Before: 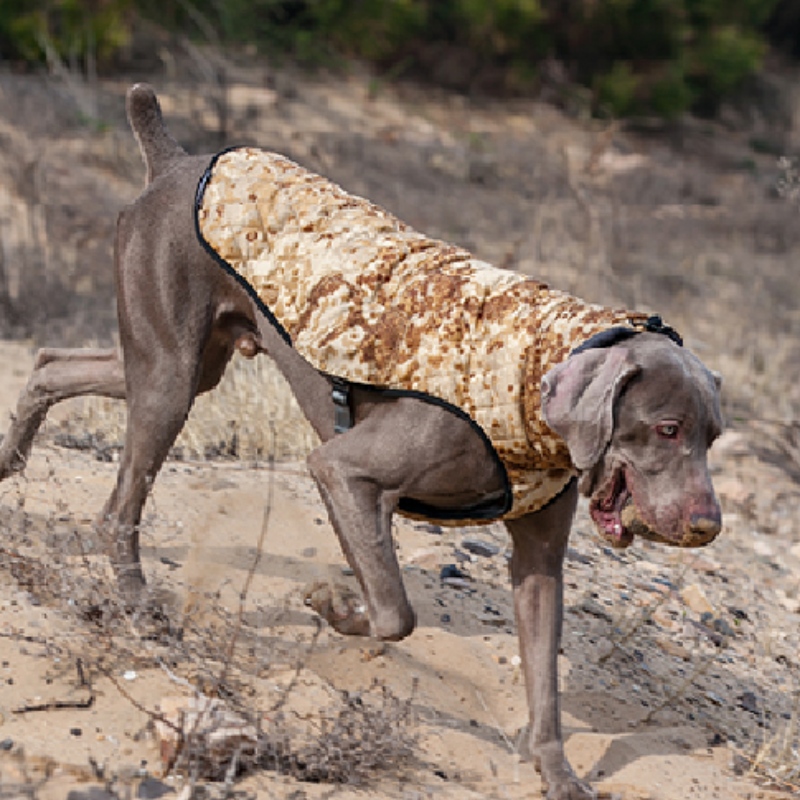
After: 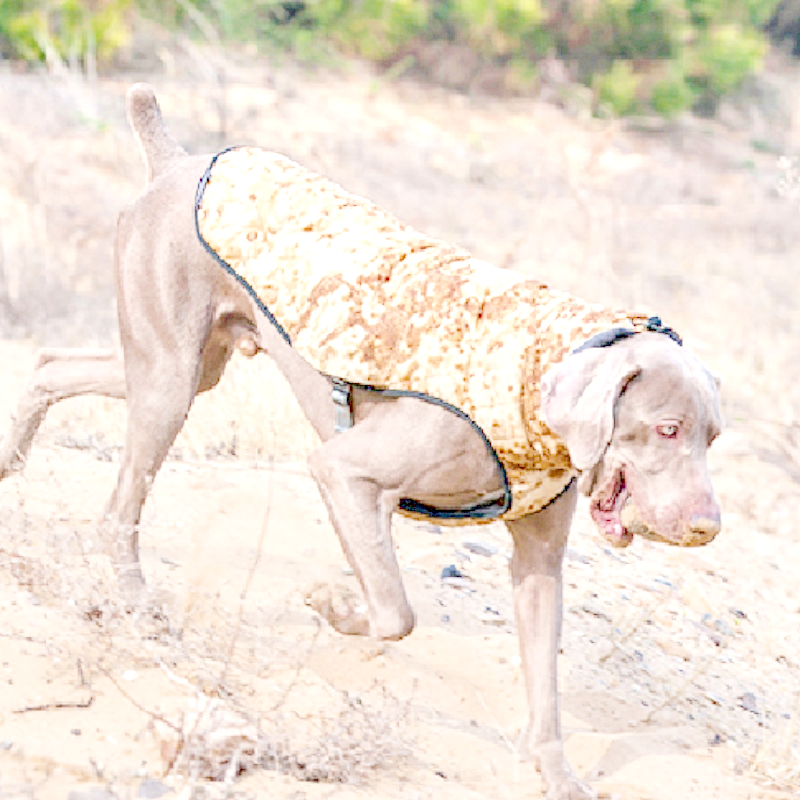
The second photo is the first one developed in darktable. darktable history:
exposure: exposure 0.6 EV, compensate highlight preservation false
color balance: output saturation 120%
local contrast: highlights 20%, detail 197%
filmic rgb: middle gray luminance 3.44%, black relative exposure -5.92 EV, white relative exposure 6.33 EV, threshold 6 EV, dynamic range scaling 22.4%, target black luminance 0%, hardness 2.33, latitude 45.85%, contrast 0.78, highlights saturation mix 100%, shadows ↔ highlights balance 0.033%, add noise in highlights 0, preserve chrominance max RGB, color science v3 (2019), use custom middle-gray values true, iterations of high-quality reconstruction 0, contrast in highlights soft, enable highlight reconstruction true
